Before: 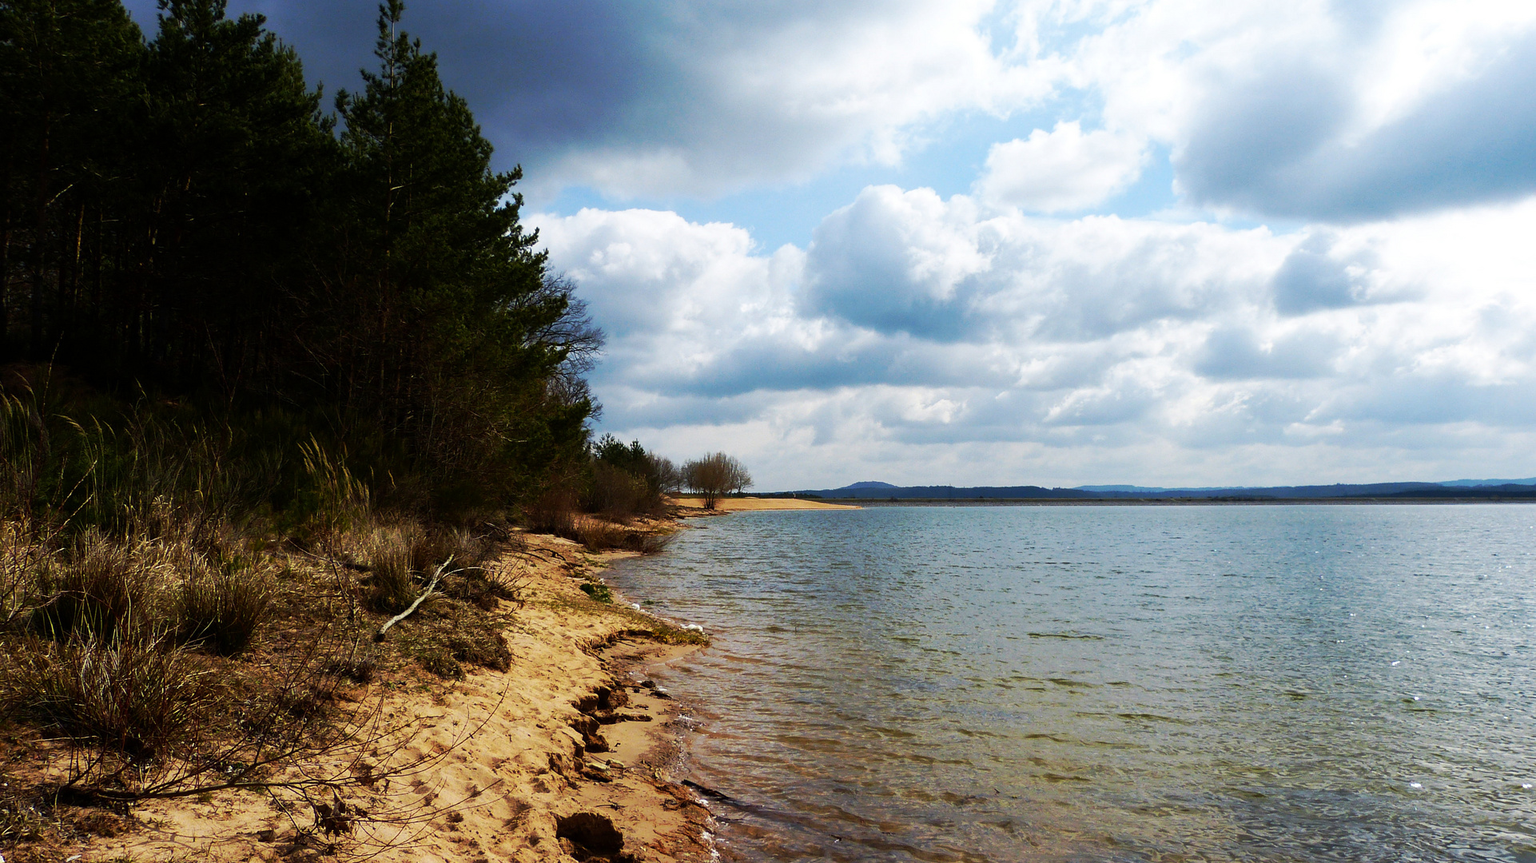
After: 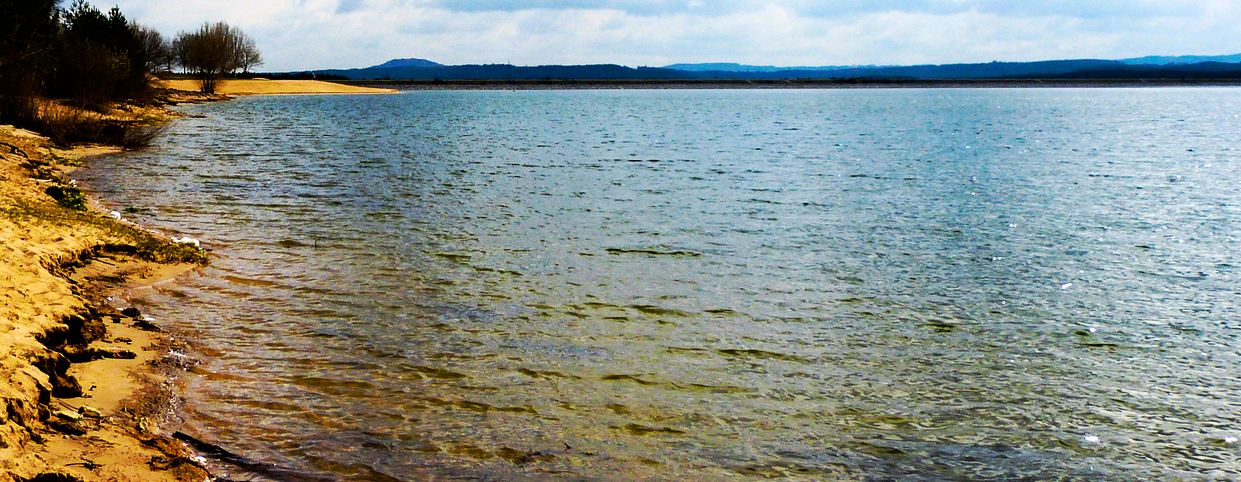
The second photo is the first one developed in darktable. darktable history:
crop and rotate: left 35.427%, top 50.442%, bottom 4.928%
haze removal: compatibility mode true, adaptive false
color balance rgb: shadows lift › chroma 1.346%, shadows lift › hue 261.41°, linear chroma grading › global chroma 13.745%, perceptual saturation grading › global saturation 29.747%
filmic rgb: black relative exposure -6.38 EV, white relative exposure 2.43 EV, target white luminance 99.945%, hardness 5.25, latitude 0.127%, contrast 1.427, highlights saturation mix 1.98%, color science v6 (2022)
